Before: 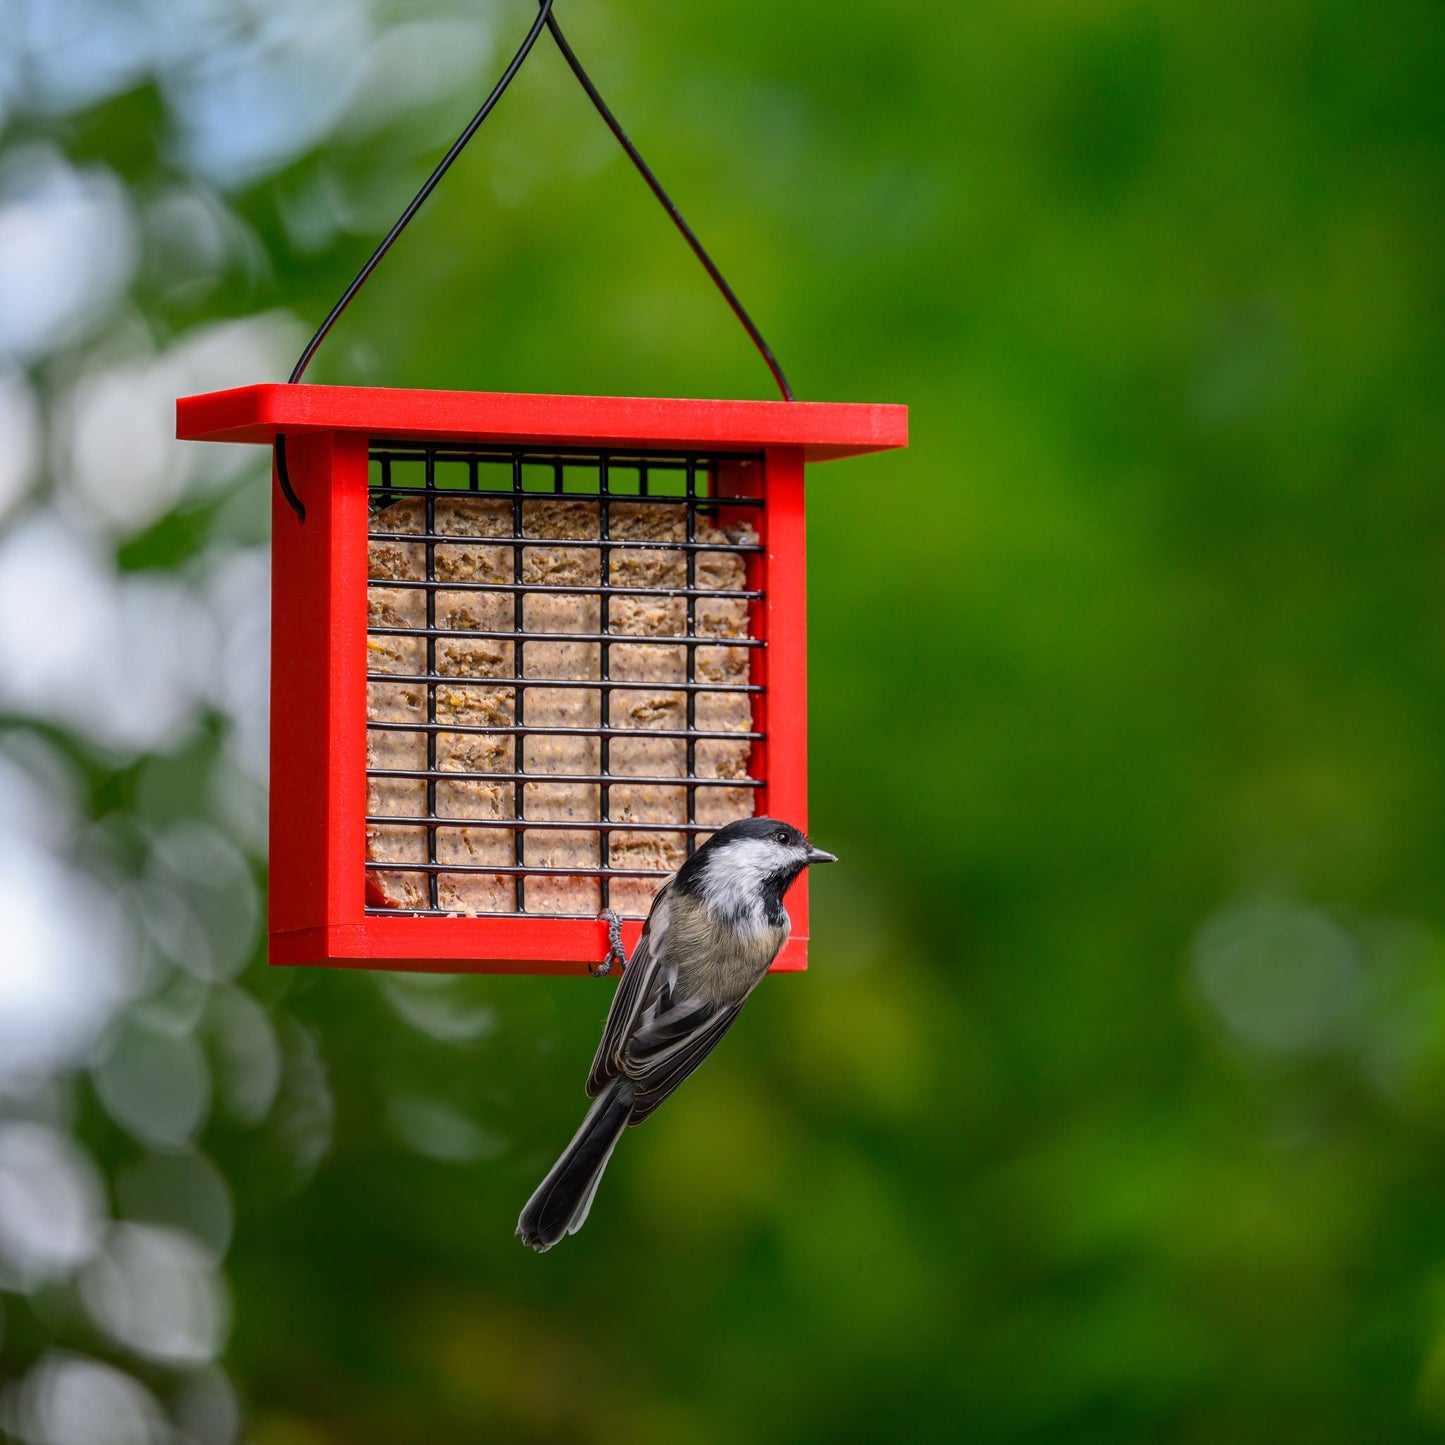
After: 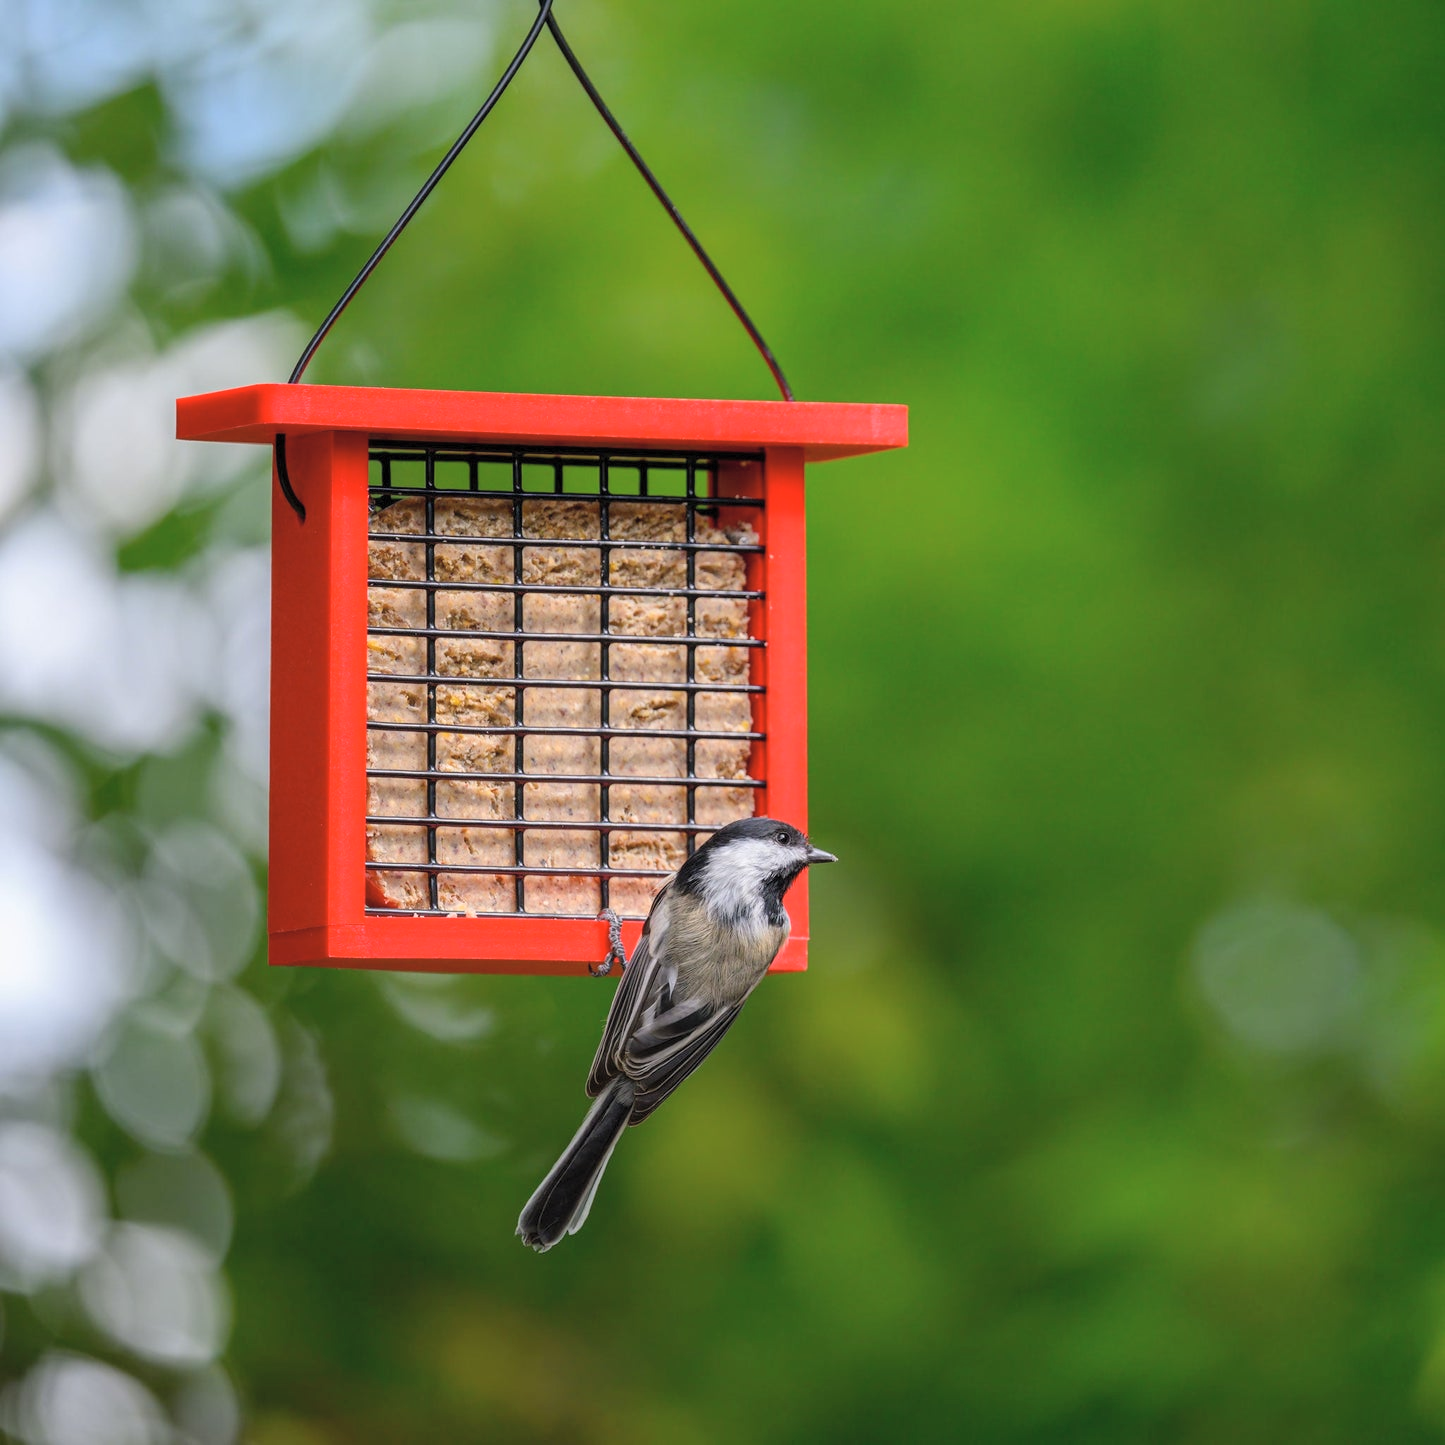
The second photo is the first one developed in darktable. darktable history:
contrast brightness saturation: brightness 0.152
